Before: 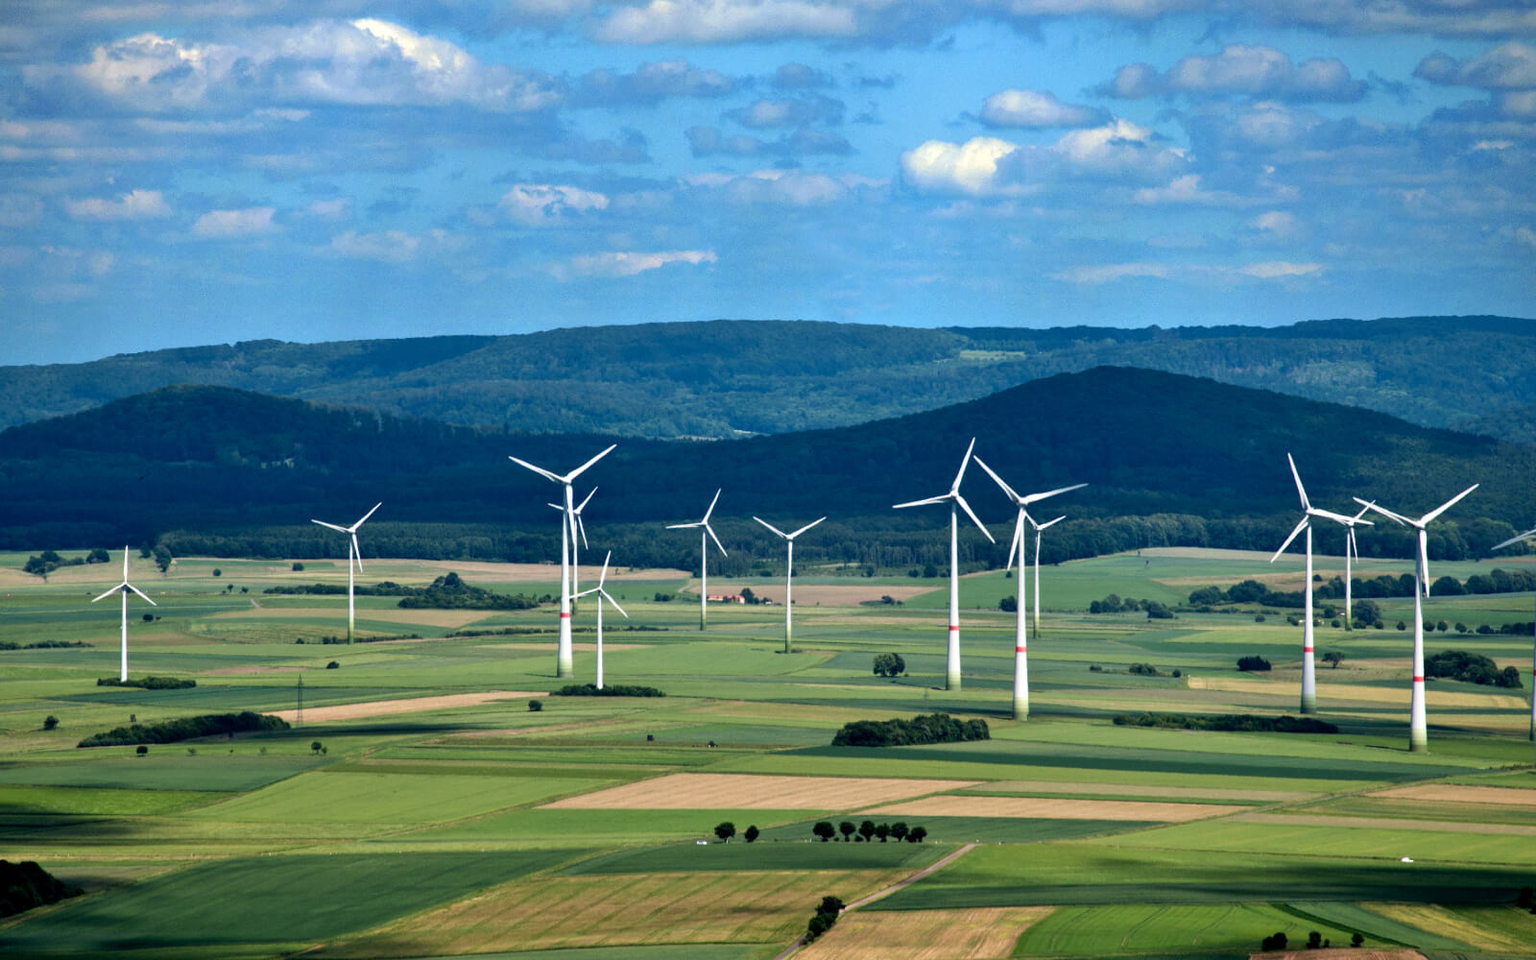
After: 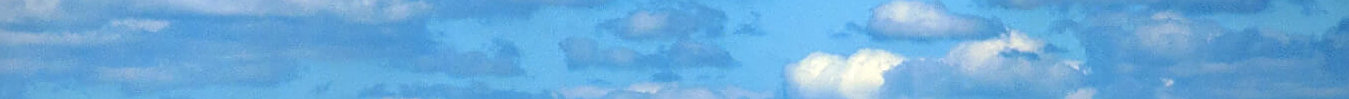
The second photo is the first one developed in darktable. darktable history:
crop and rotate: left 9.644%, top 9.491%, right 6.021%, bottom 80.509%
sharpen: on, module defaults
